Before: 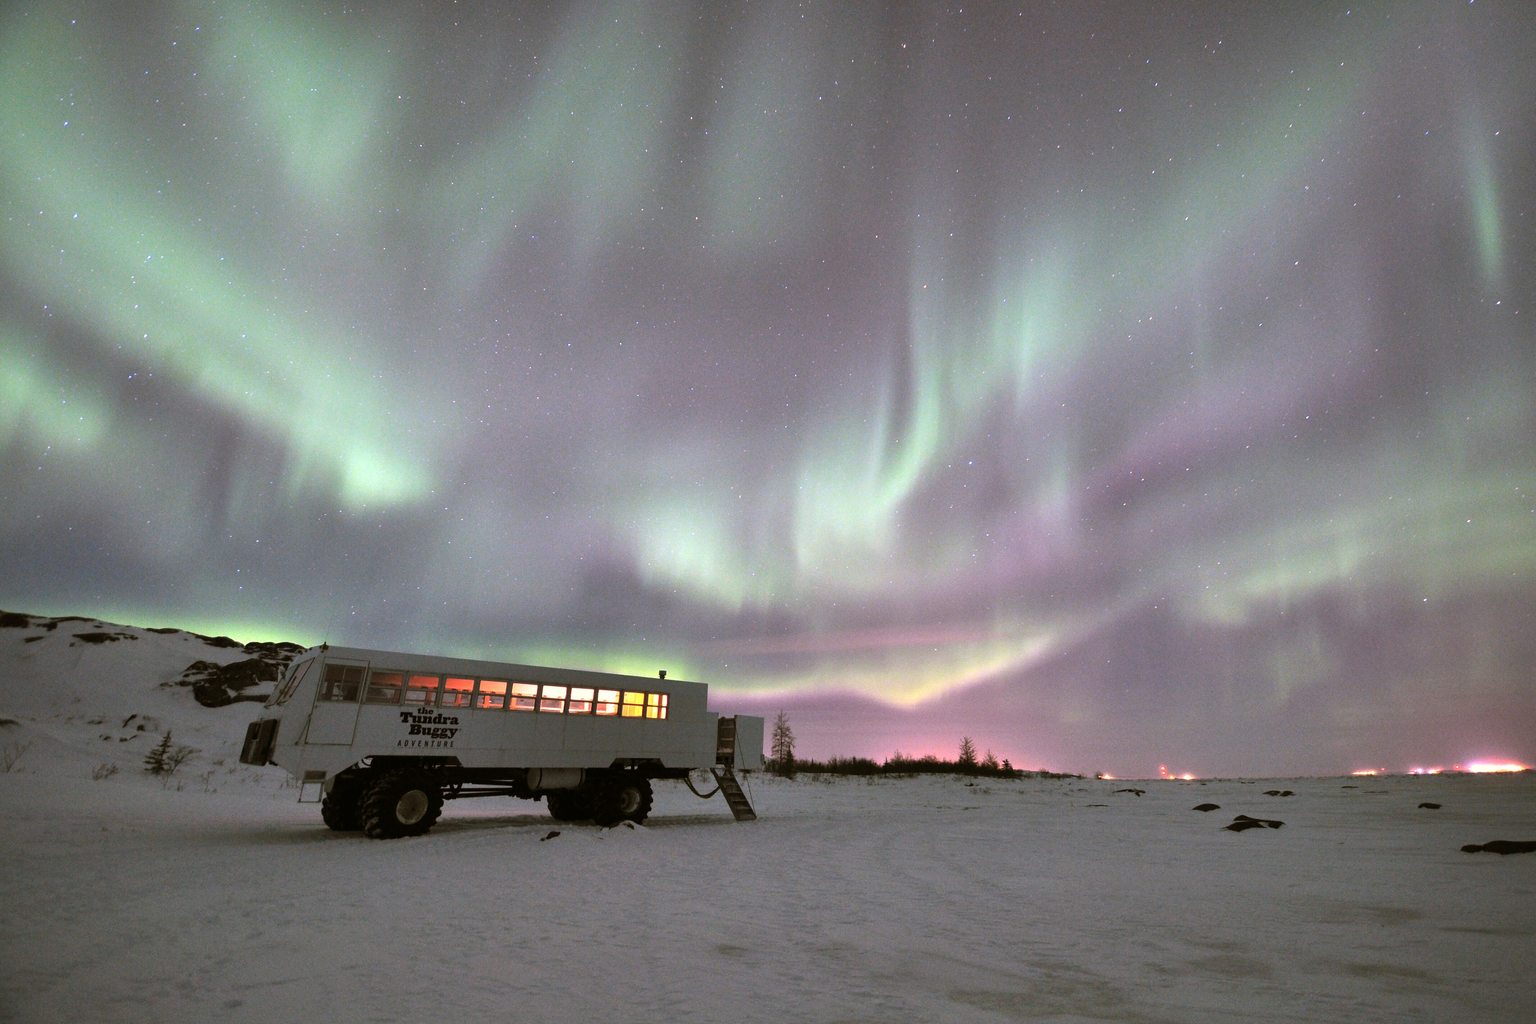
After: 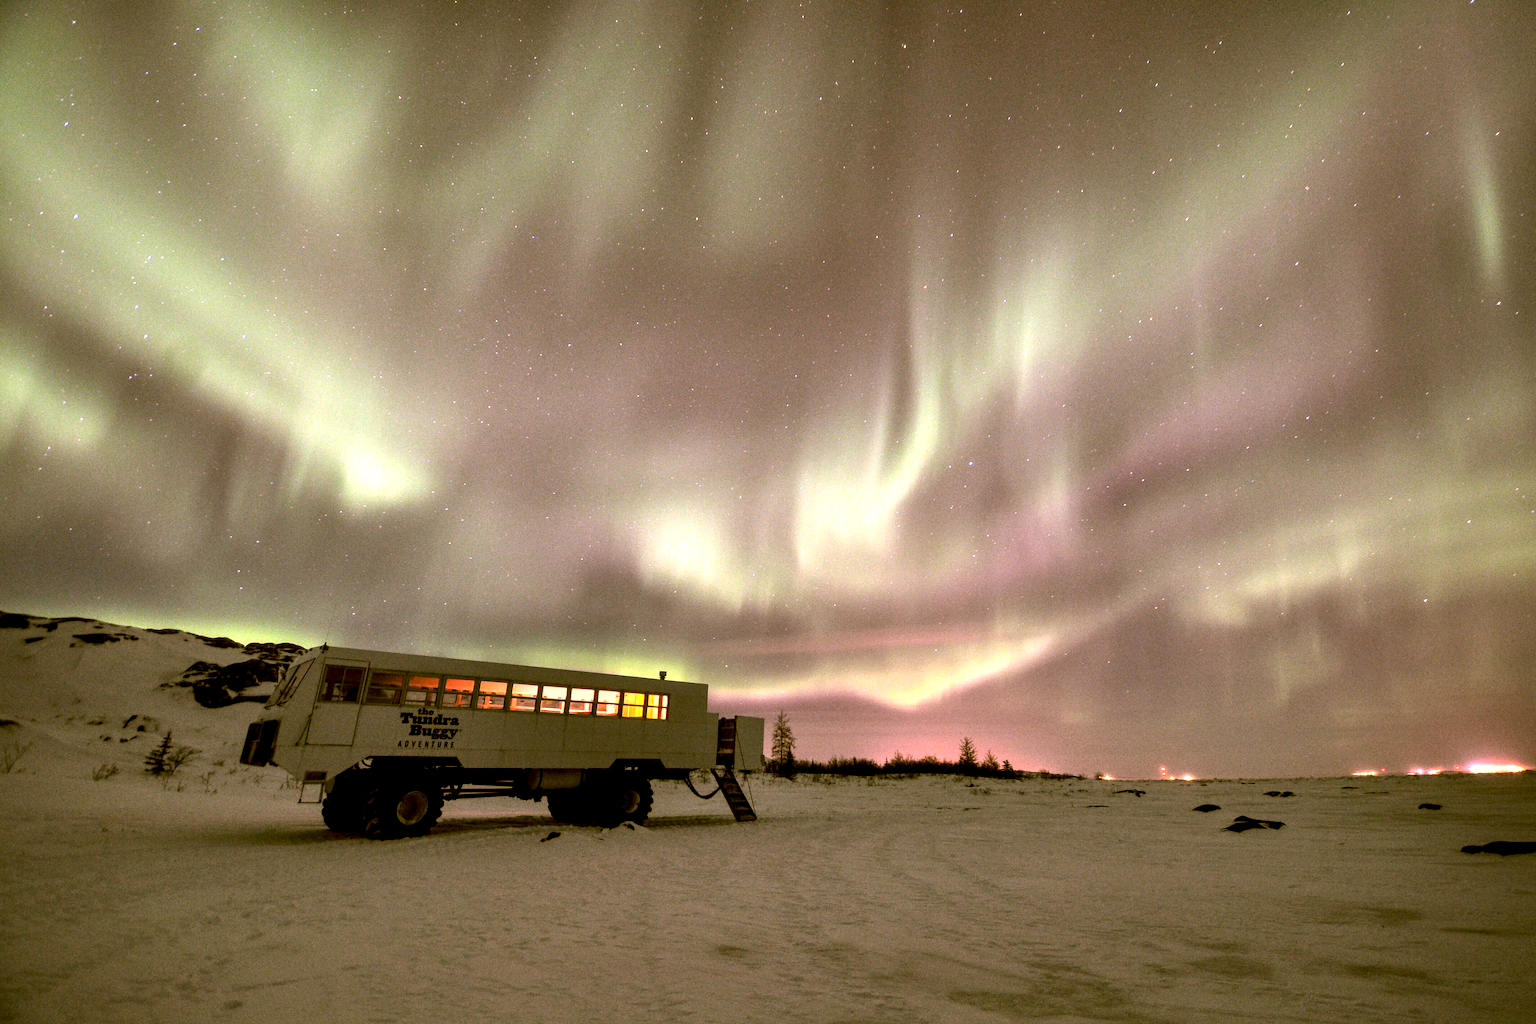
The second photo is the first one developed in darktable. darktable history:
color correction: highlights a* 8.63, highlights b* 15.3, shadows a* -0.409, shadows b* 26.28
local contrast: highlights 60%, shadows 60%, detail 160%
